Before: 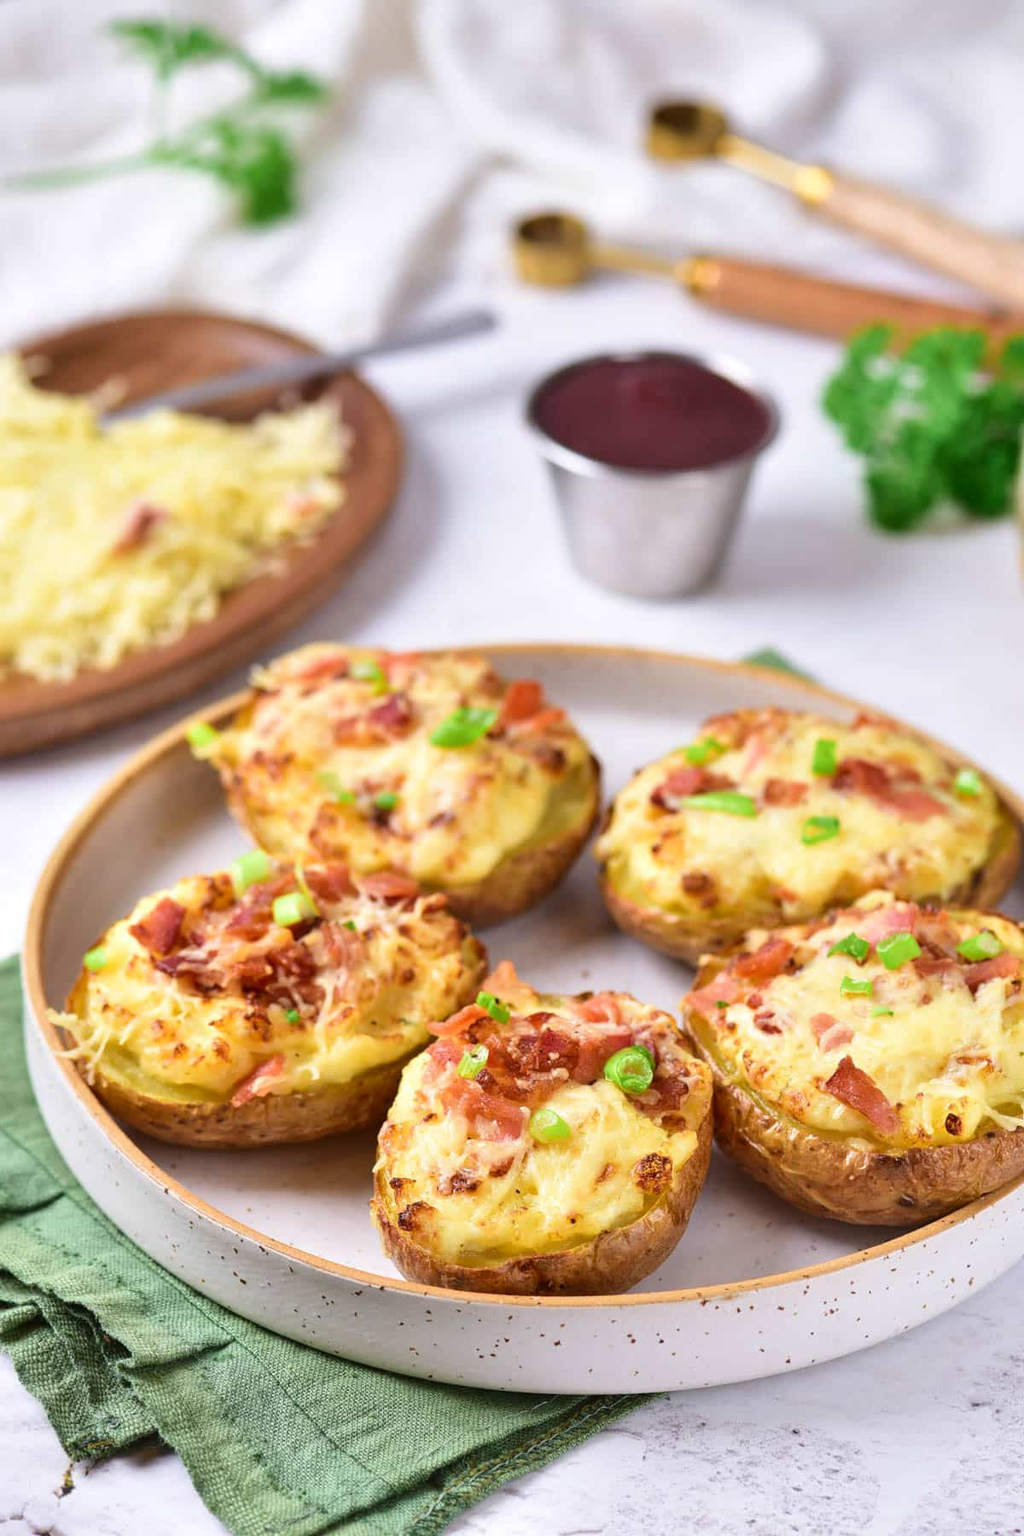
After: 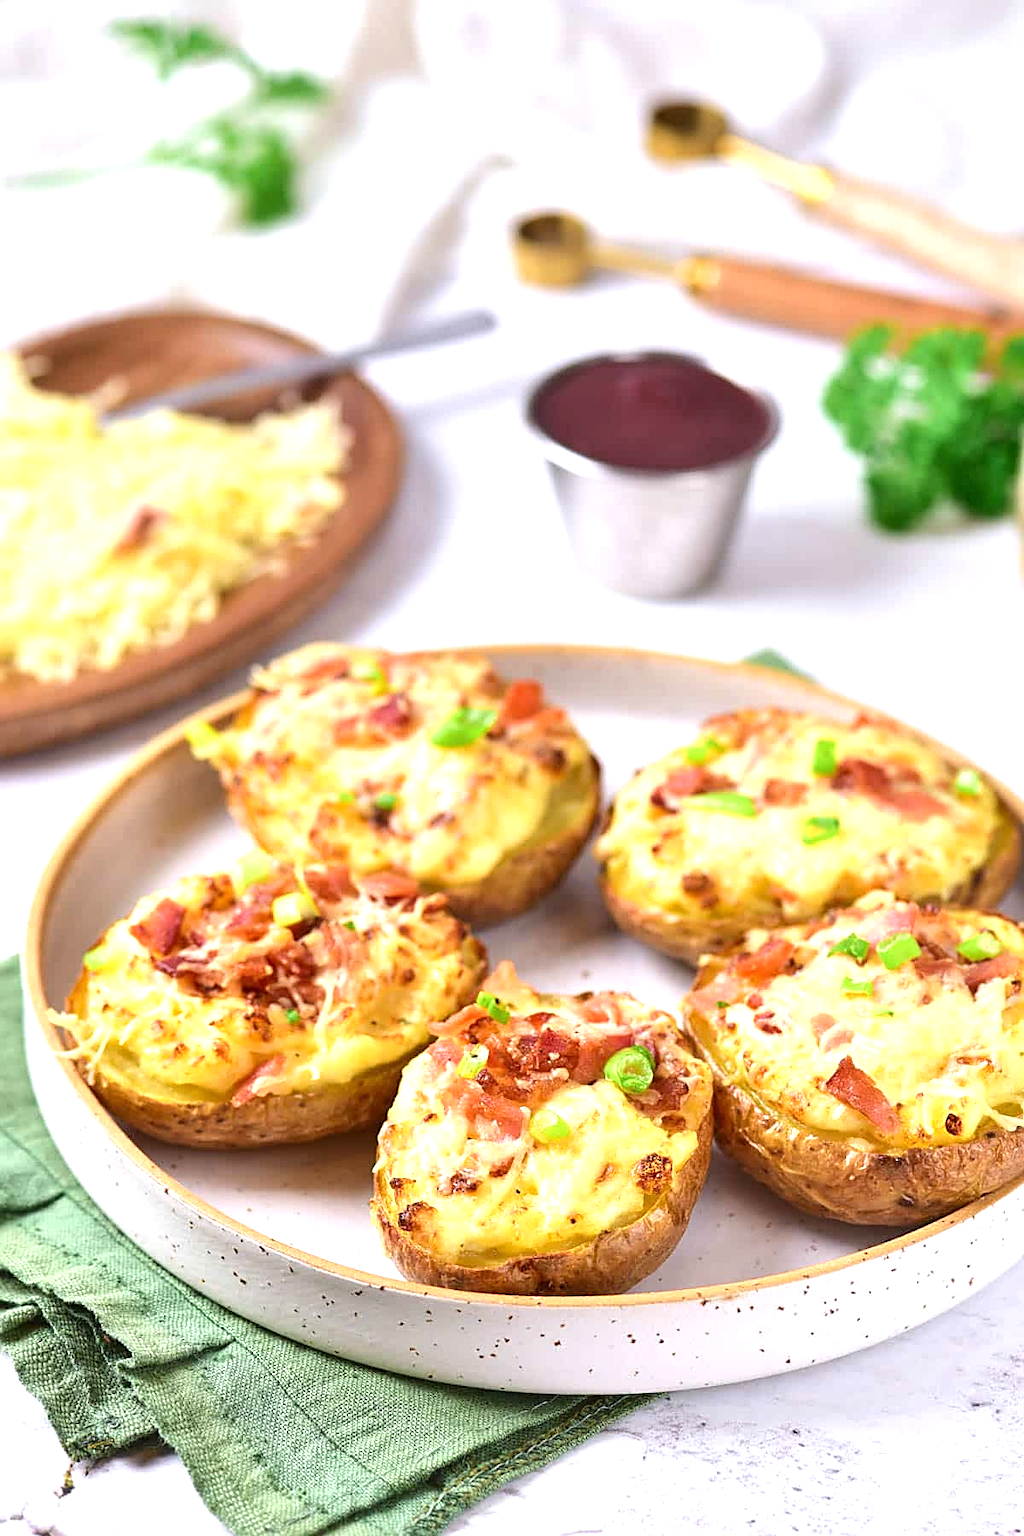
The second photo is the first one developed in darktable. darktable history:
sharpen: on, module defaults
exposure: exposure 0.602 EV, compensate exposure bias true, compensate highlight preservation false
